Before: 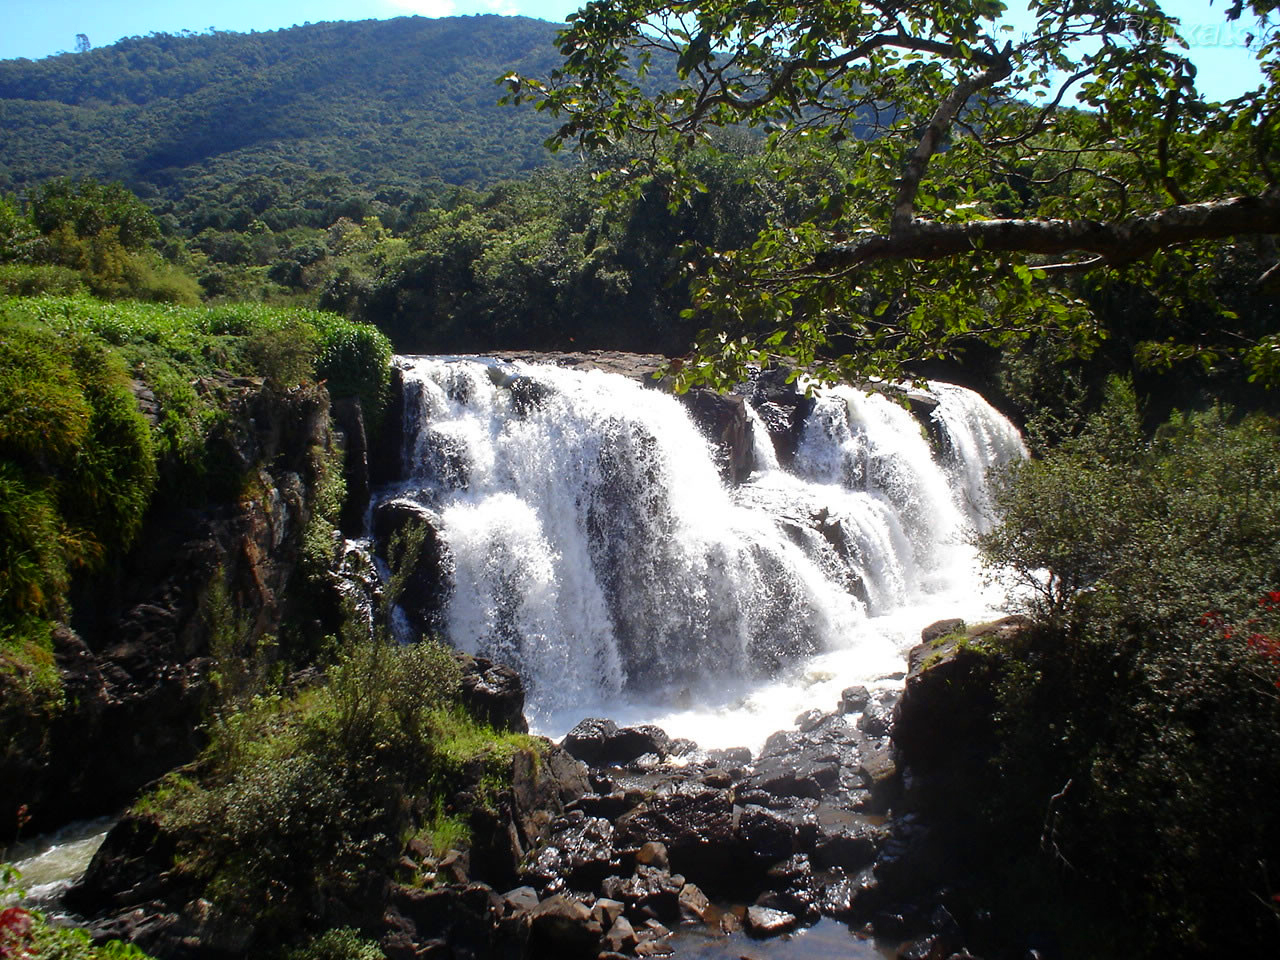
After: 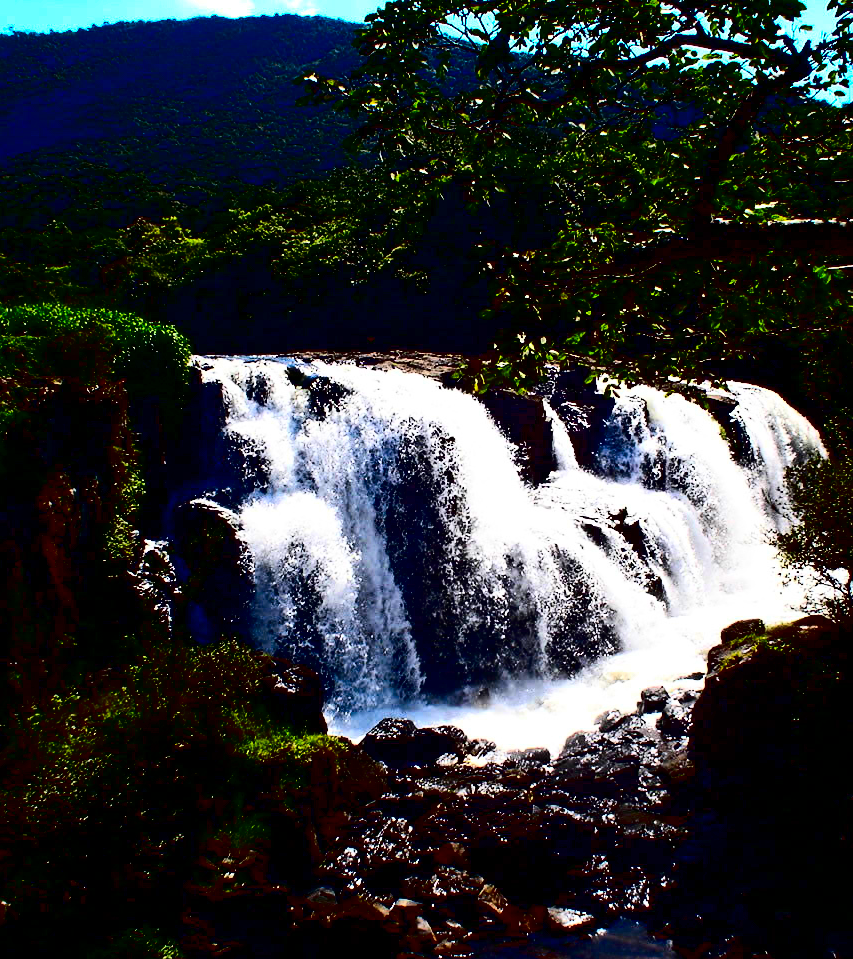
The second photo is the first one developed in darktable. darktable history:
contrast brightness saturation: contrast 0.77, brightness -1, saturation 1
crop and rotate: left 15.754%, right 17.579%
